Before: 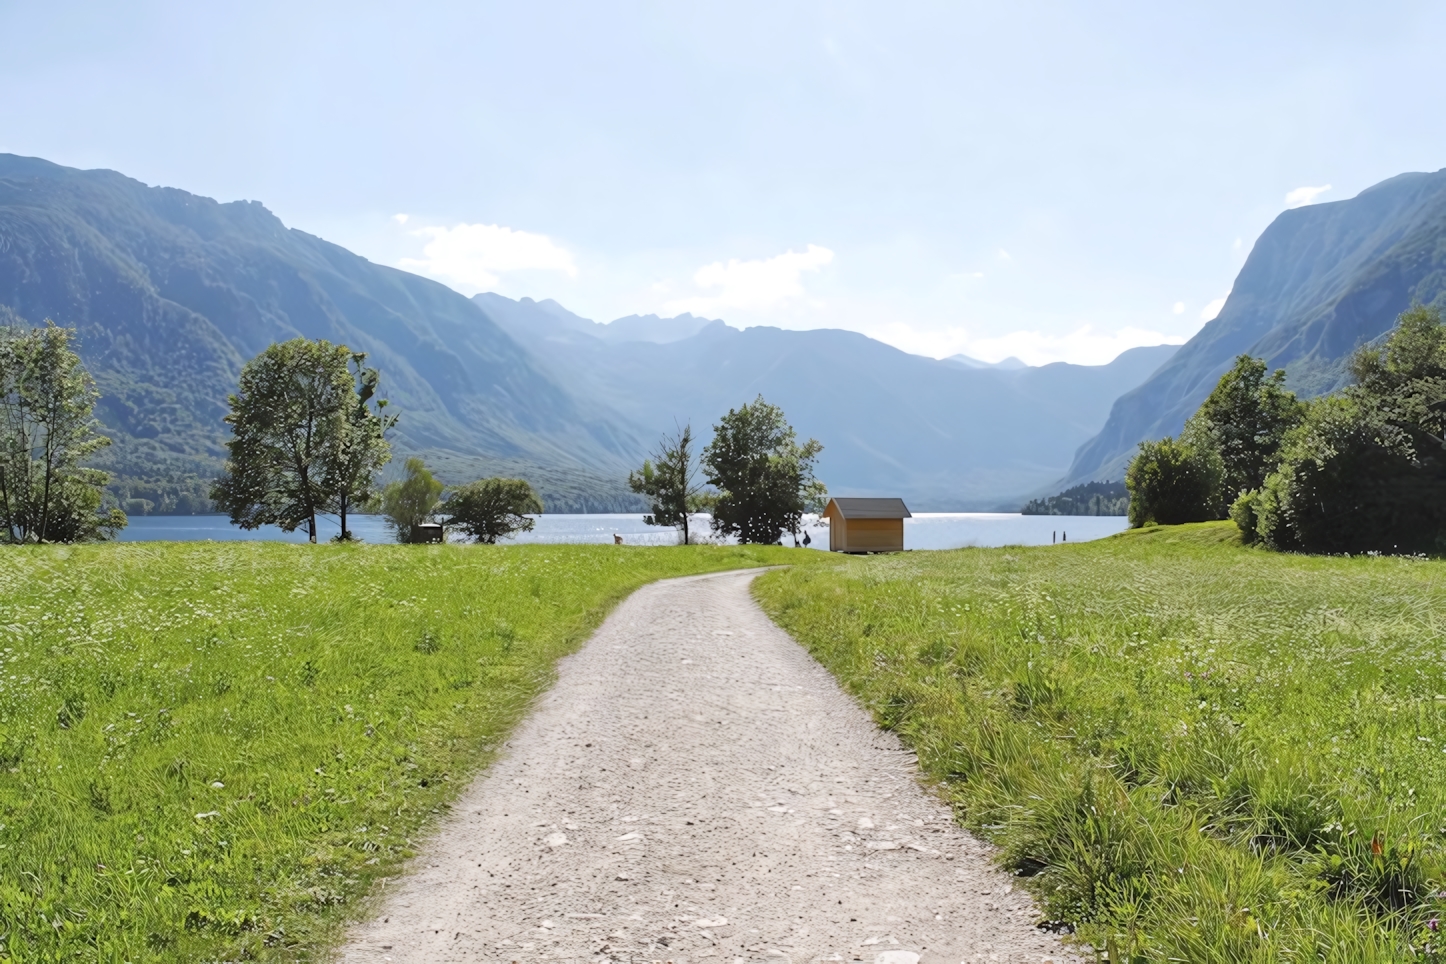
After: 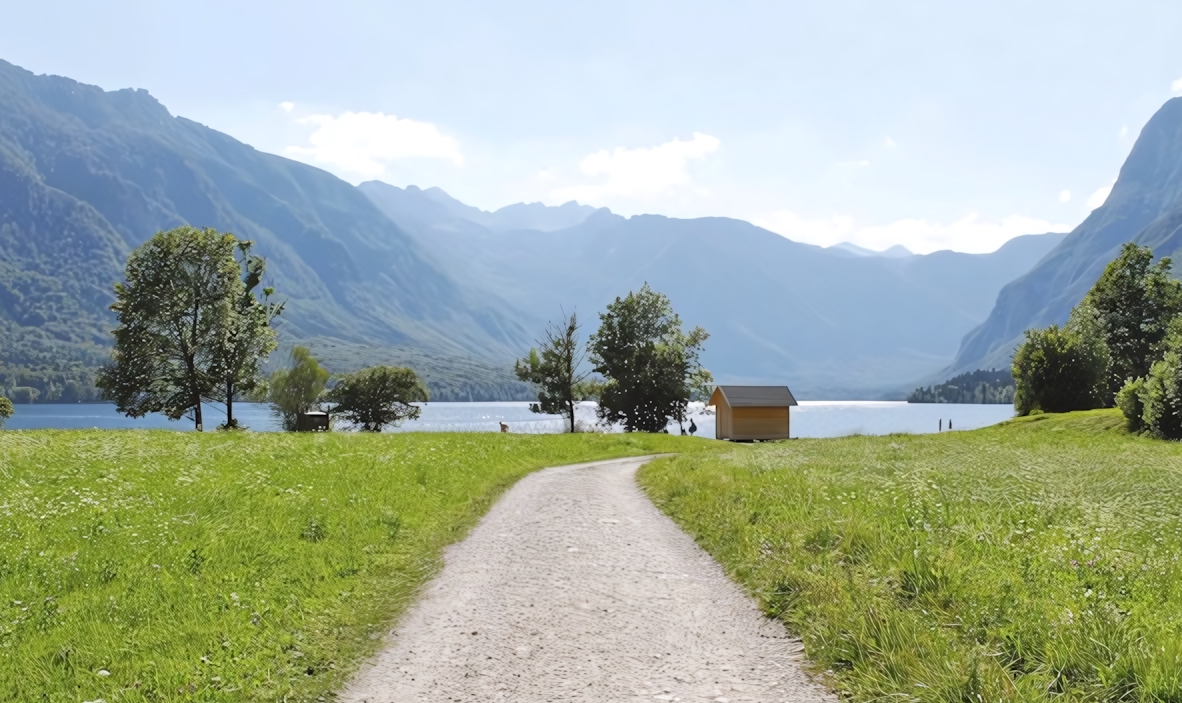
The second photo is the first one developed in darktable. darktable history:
crop: left 7.93%, top 11.631%, right 10.308%, bottom 15.427%
